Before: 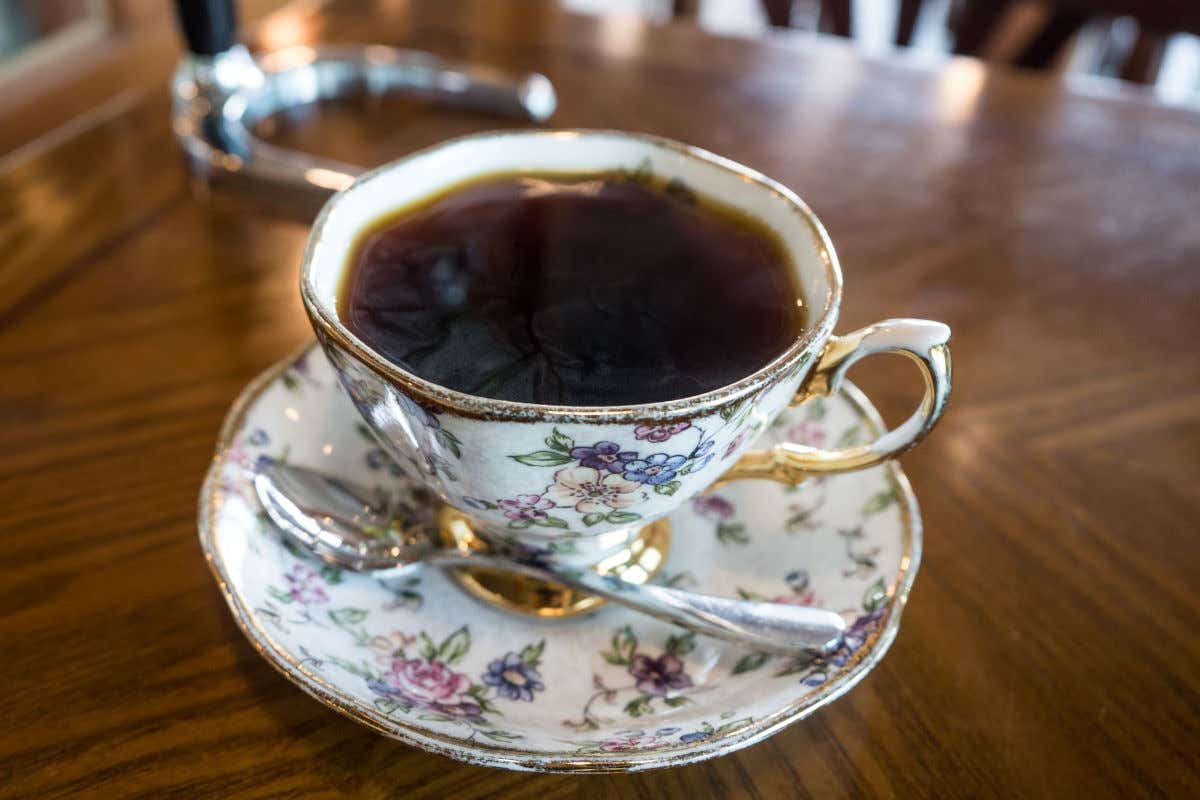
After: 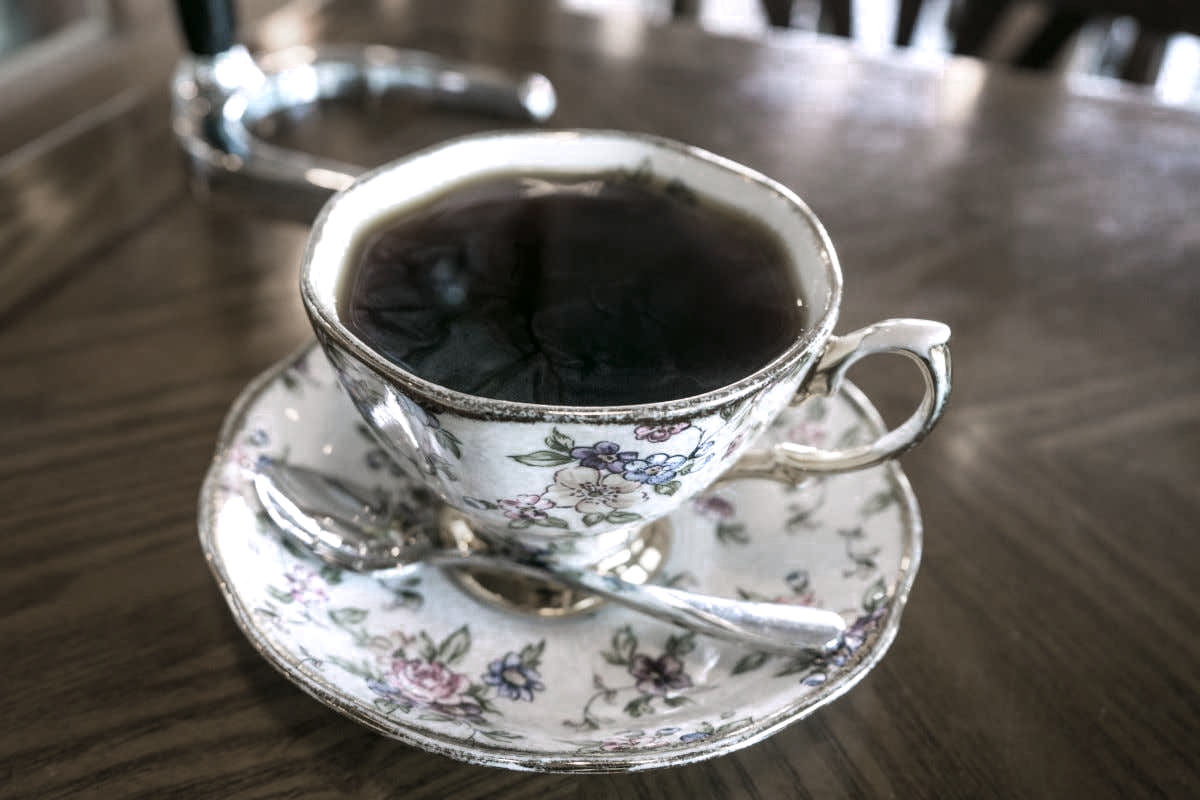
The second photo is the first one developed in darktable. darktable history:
color correction: highlights a* 4.02, highlights b* 4.98, shadows a* -7.55, shadows b* 4.98
white balance: red 0.984, blue 1.059
color zones: curves: ch0 [(0, 0.613) (0.01, 0.613) (0.245, 0.448) (0.498, 0.529) (0.642, 0.665) (0.879, 0.777) (0.99, 0.613)]; ch1 [(0, 0.272) (0.219, 0.127) (0.724, 0.346)]
